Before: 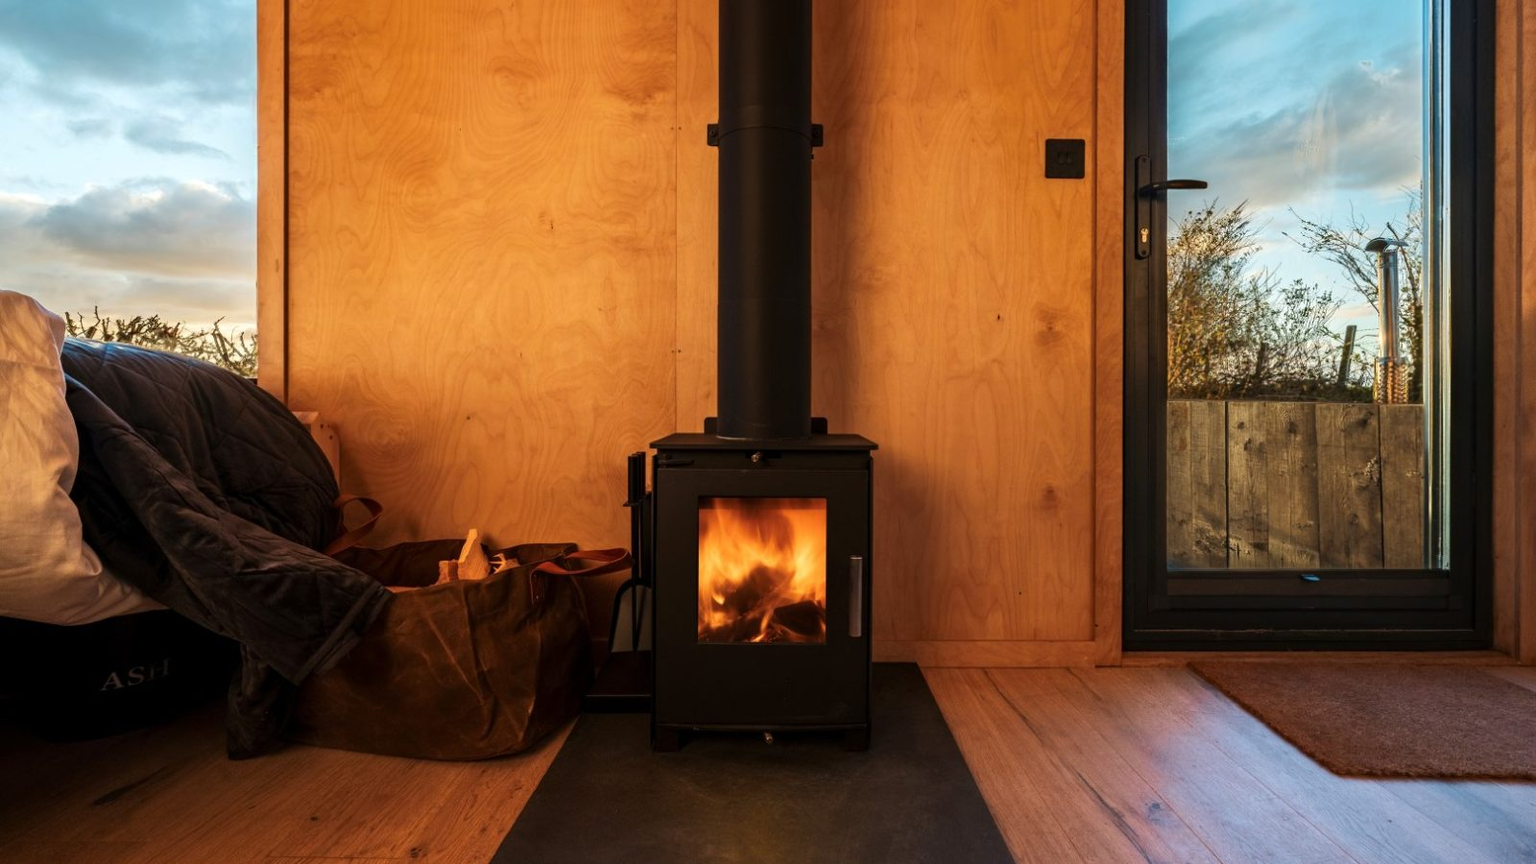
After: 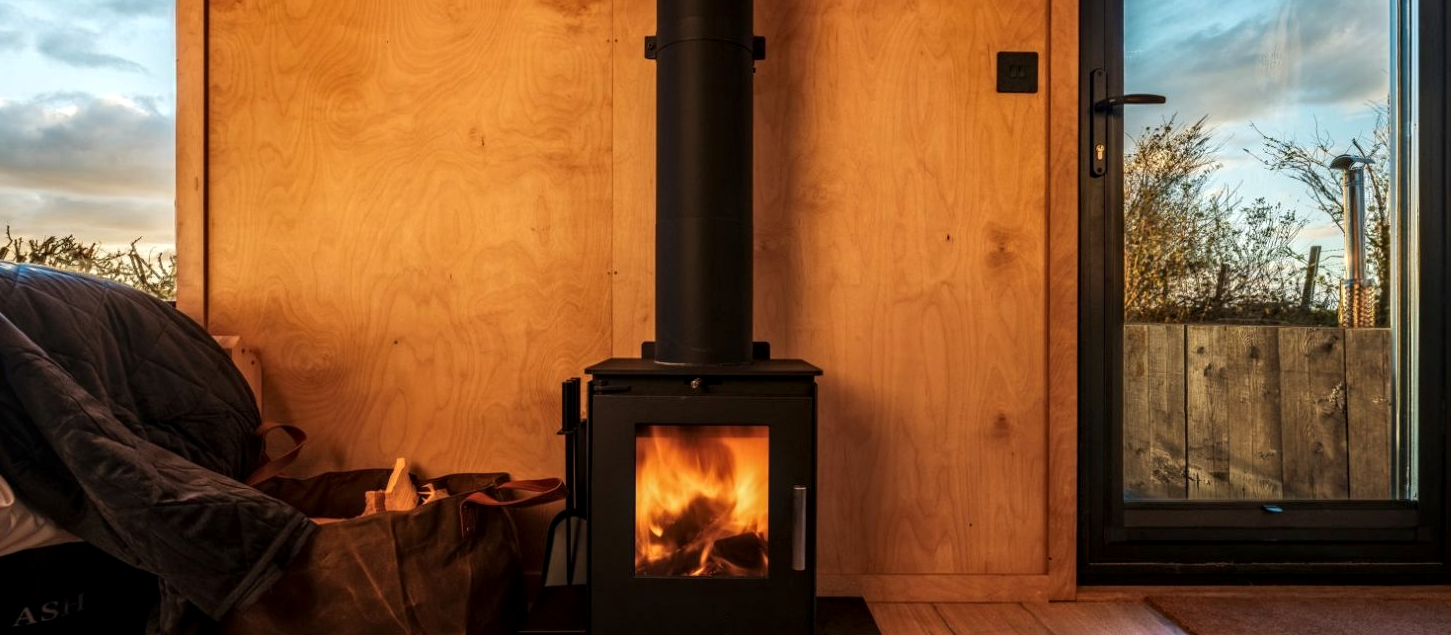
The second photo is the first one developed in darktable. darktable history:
local contrast: on, module defaults
crop: left 5.79%, top 10.338%, right 3.48%, bottom 19.008%
